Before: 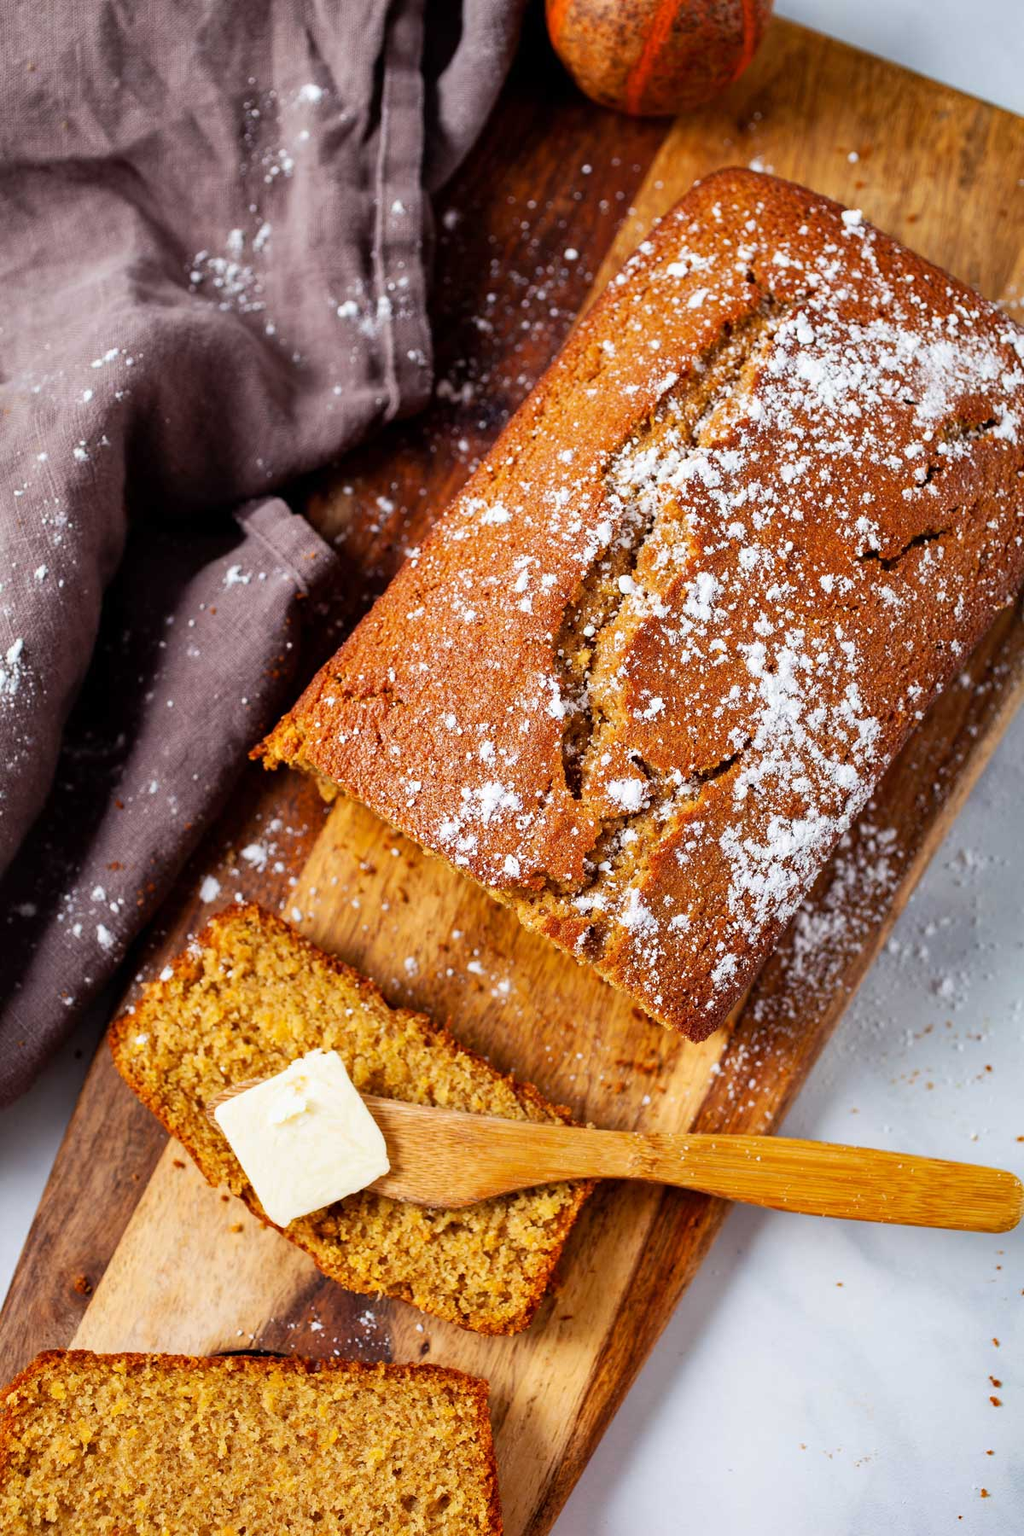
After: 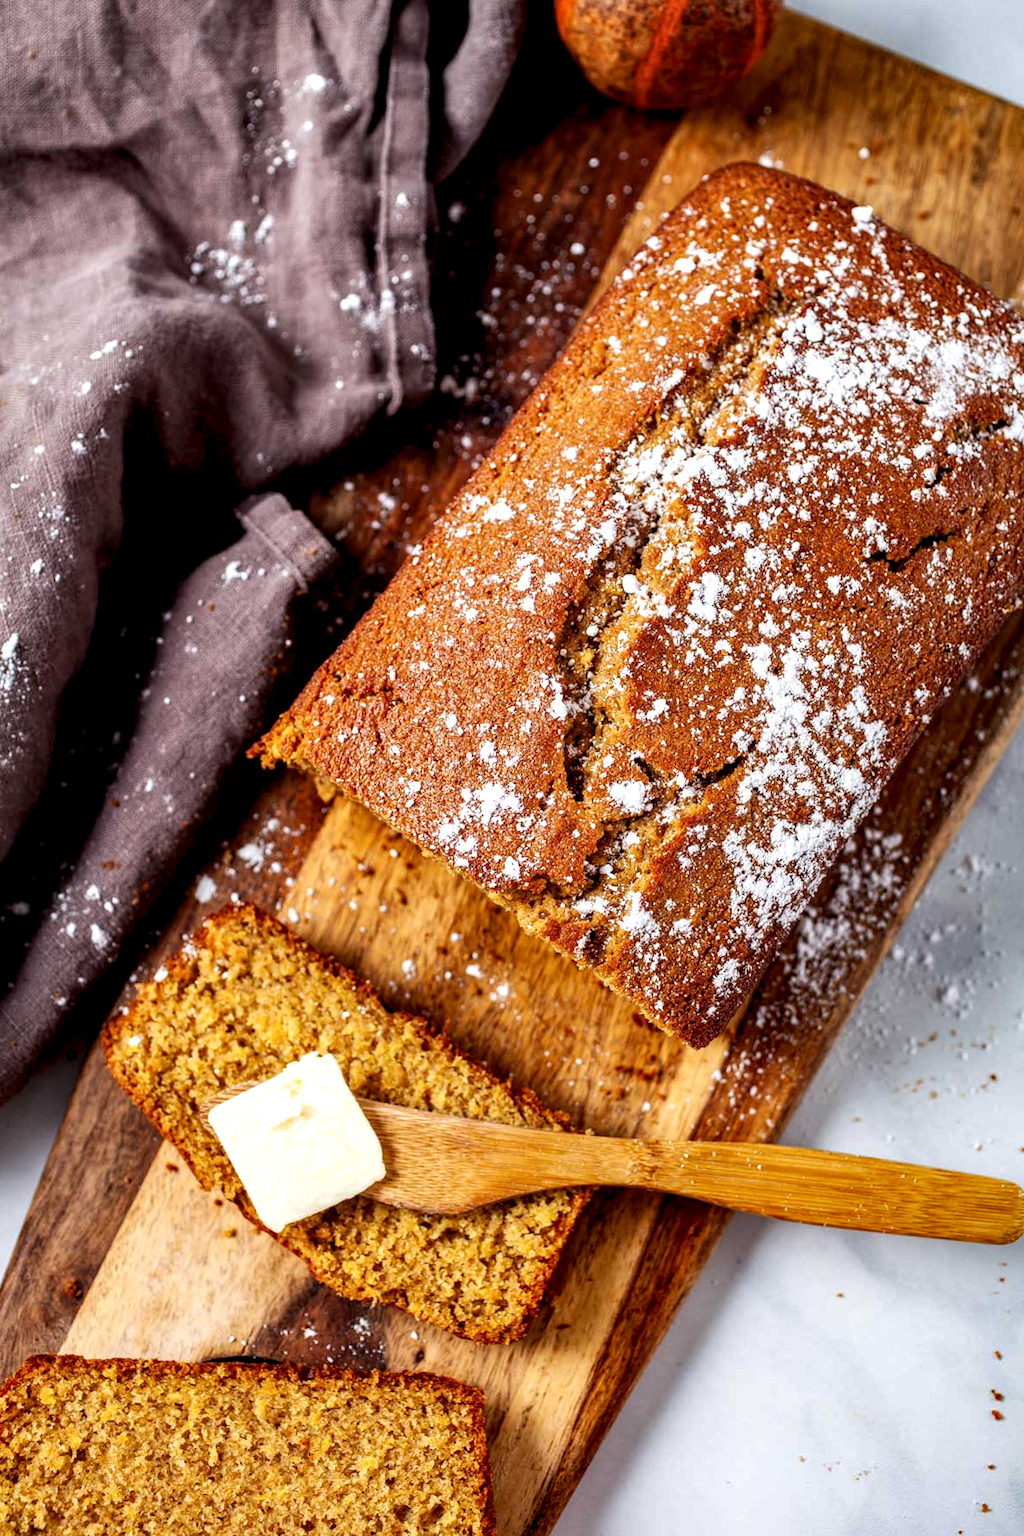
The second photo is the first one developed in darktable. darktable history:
crop and rotate: angle -0.5°
local contrast: detail 154%
